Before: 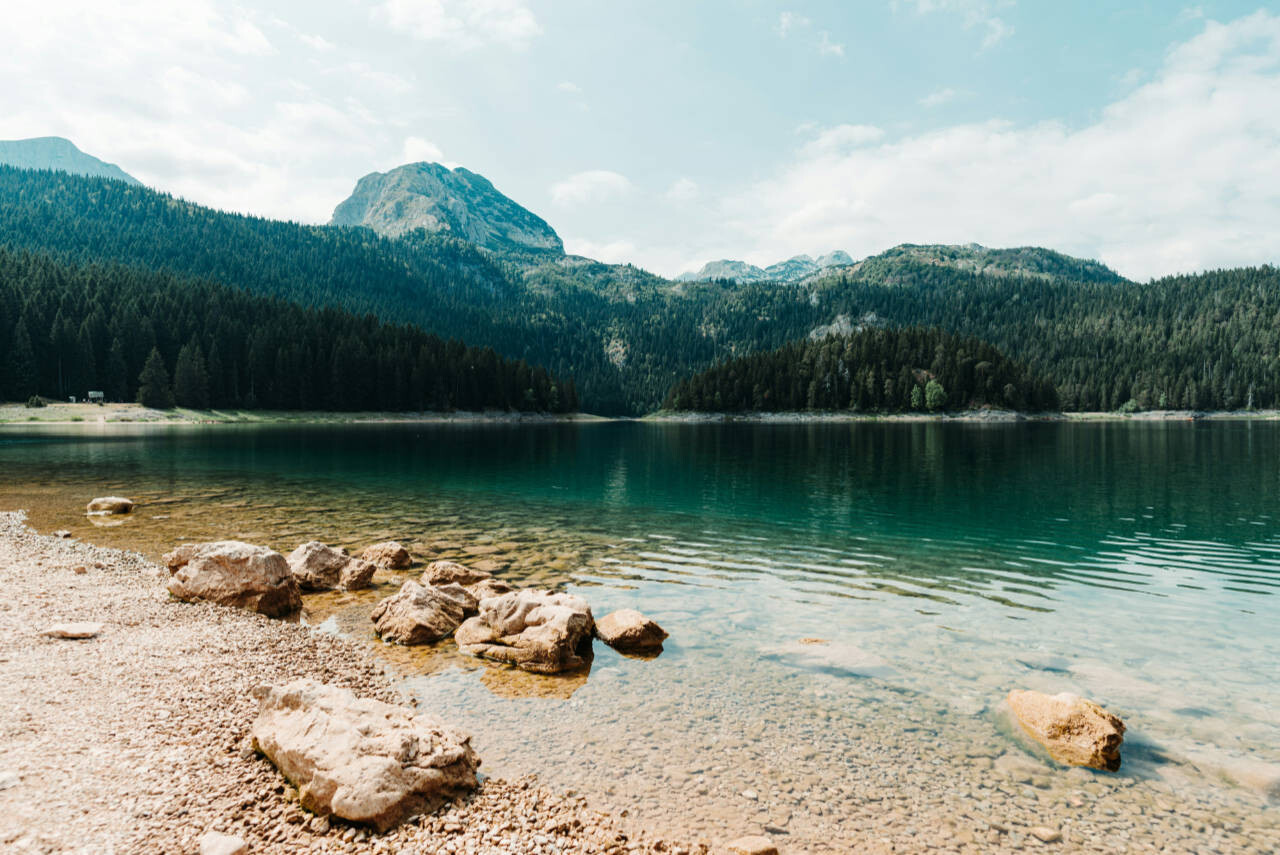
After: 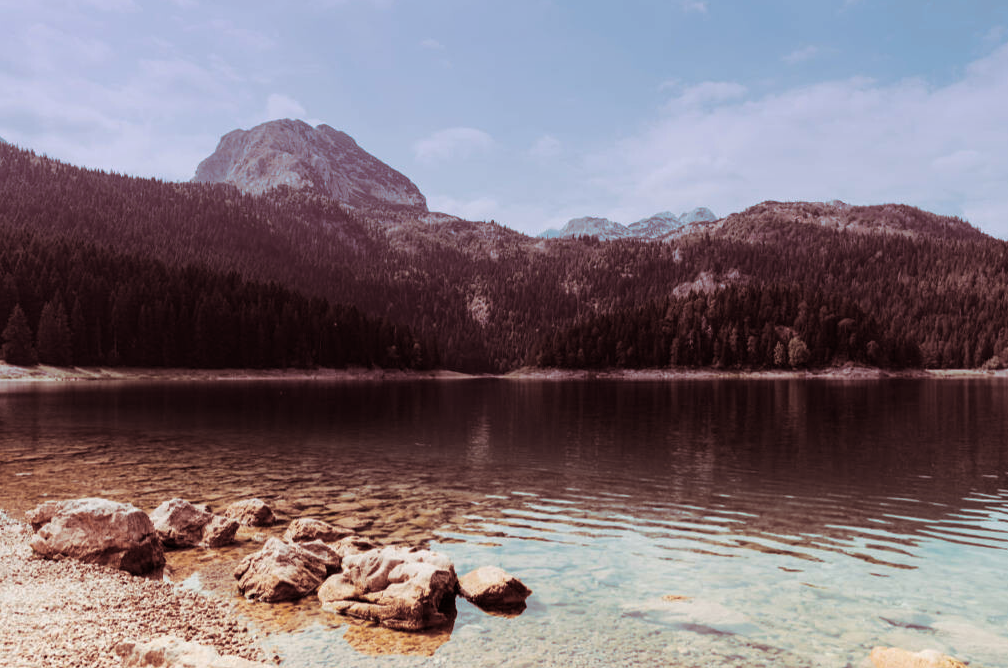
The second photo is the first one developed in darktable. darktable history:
graduated density: hue 238.83°, saturation 50%
split-toning: highlights › hue 187.2°, highlights › saturation 0.83, balance -68.05, compress 56.43%
crop and rotate: left 10.77%, top 5.1%, right 10.41%, bottom 16.76%
